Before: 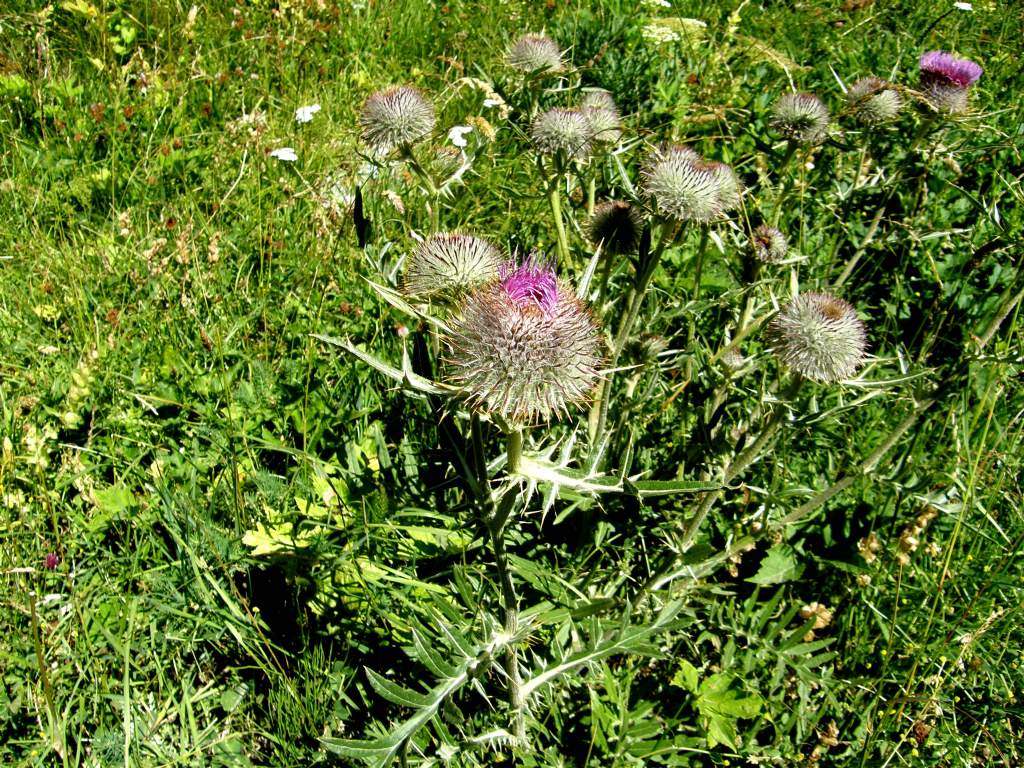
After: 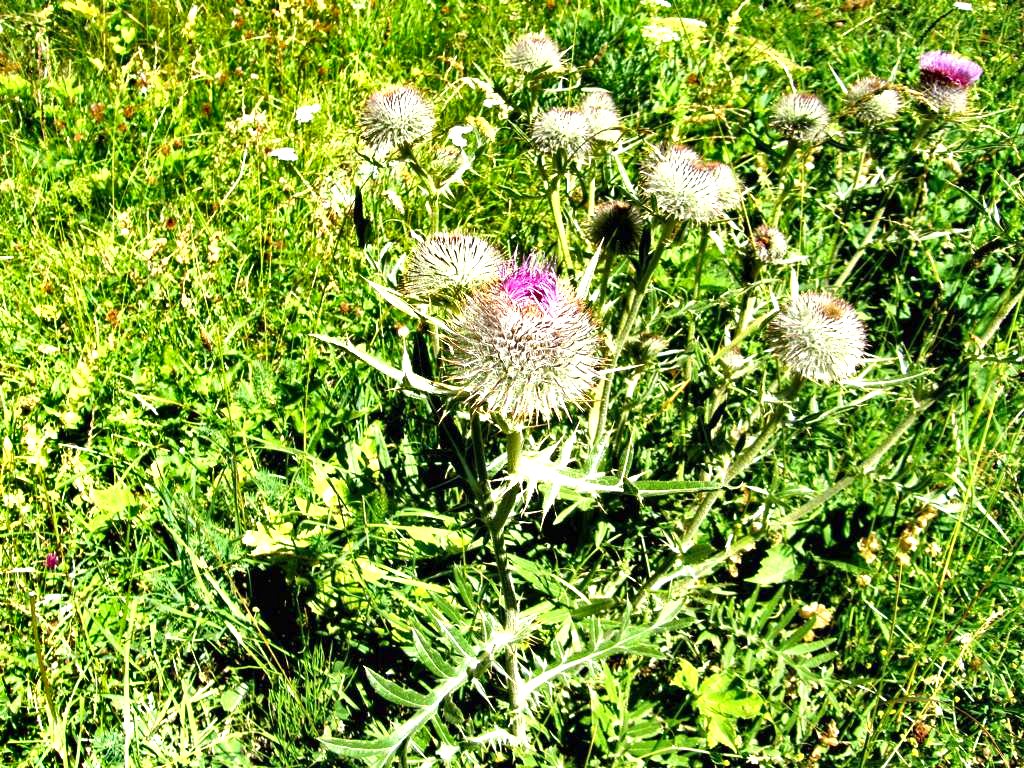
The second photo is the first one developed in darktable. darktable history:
shadows and highlights: shadows 60, soften with gaussian
exposure: exposure 1.25 EV, compensate exposure bias true, compensate highlight preservation false
